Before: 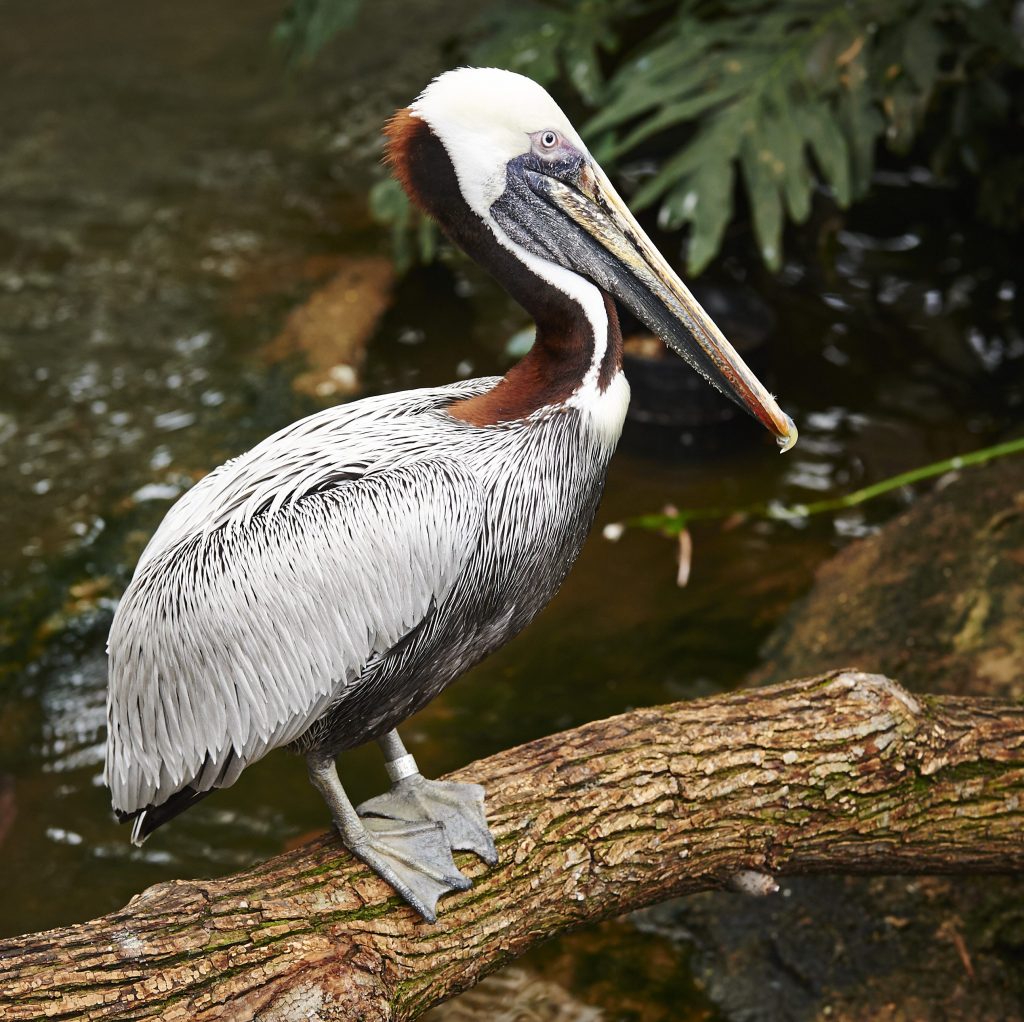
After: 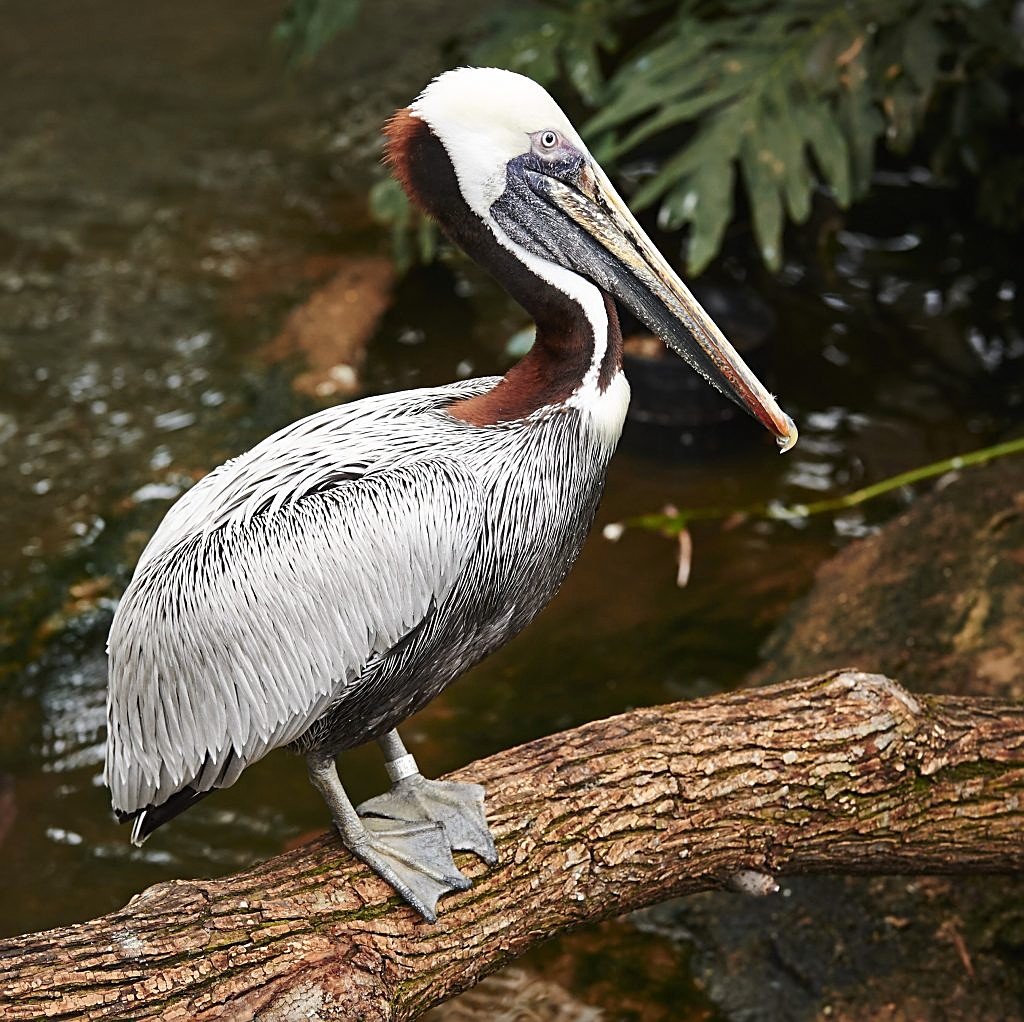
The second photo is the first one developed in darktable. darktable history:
sharpen: on, module defaults
color zones: curves: ch1 [(0, 0.469) (0.072, 0.457) (0.243, 0.494) (0.429, 0.5) (0.571, 0.5) (0.714, 0.5) (0.857, 0.5) (1, 0.469)]; ch2 [(0, 0.499) (0.143, 0.467) (0.242, 0.436) (0.429, 0.493) (0.571, 0.5) (0.714, 0.5) (0.857, 0.5) (1, 0.499)]
